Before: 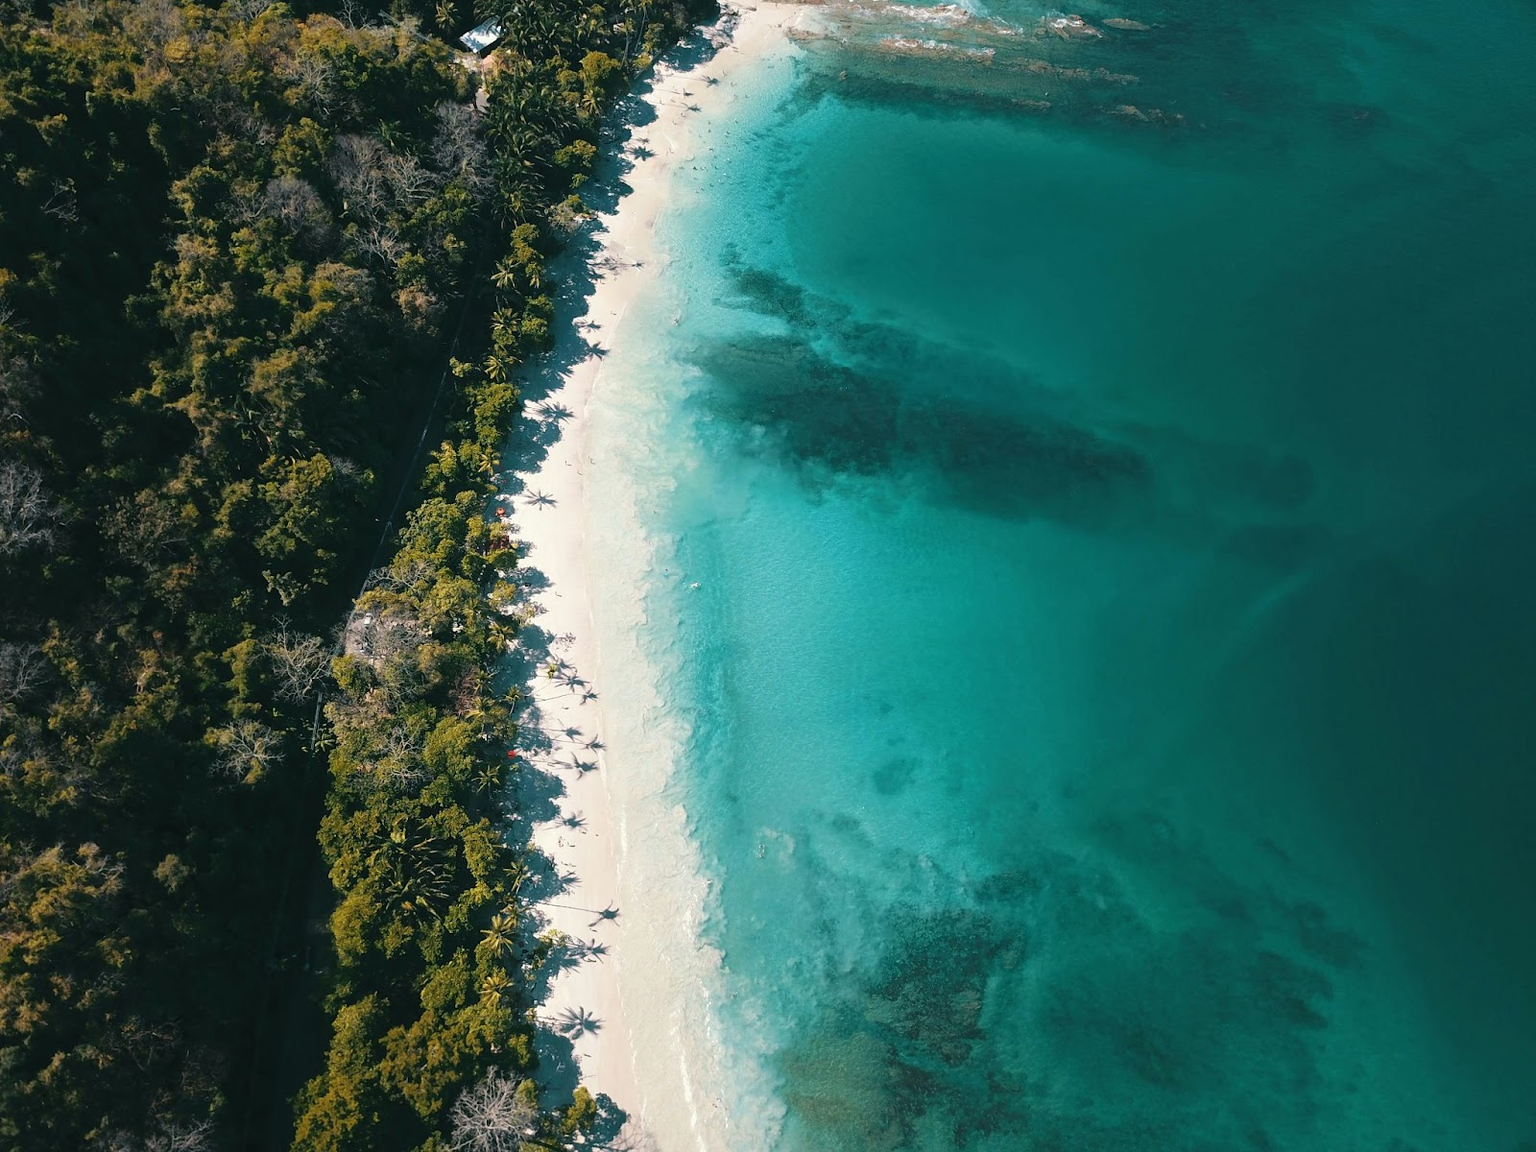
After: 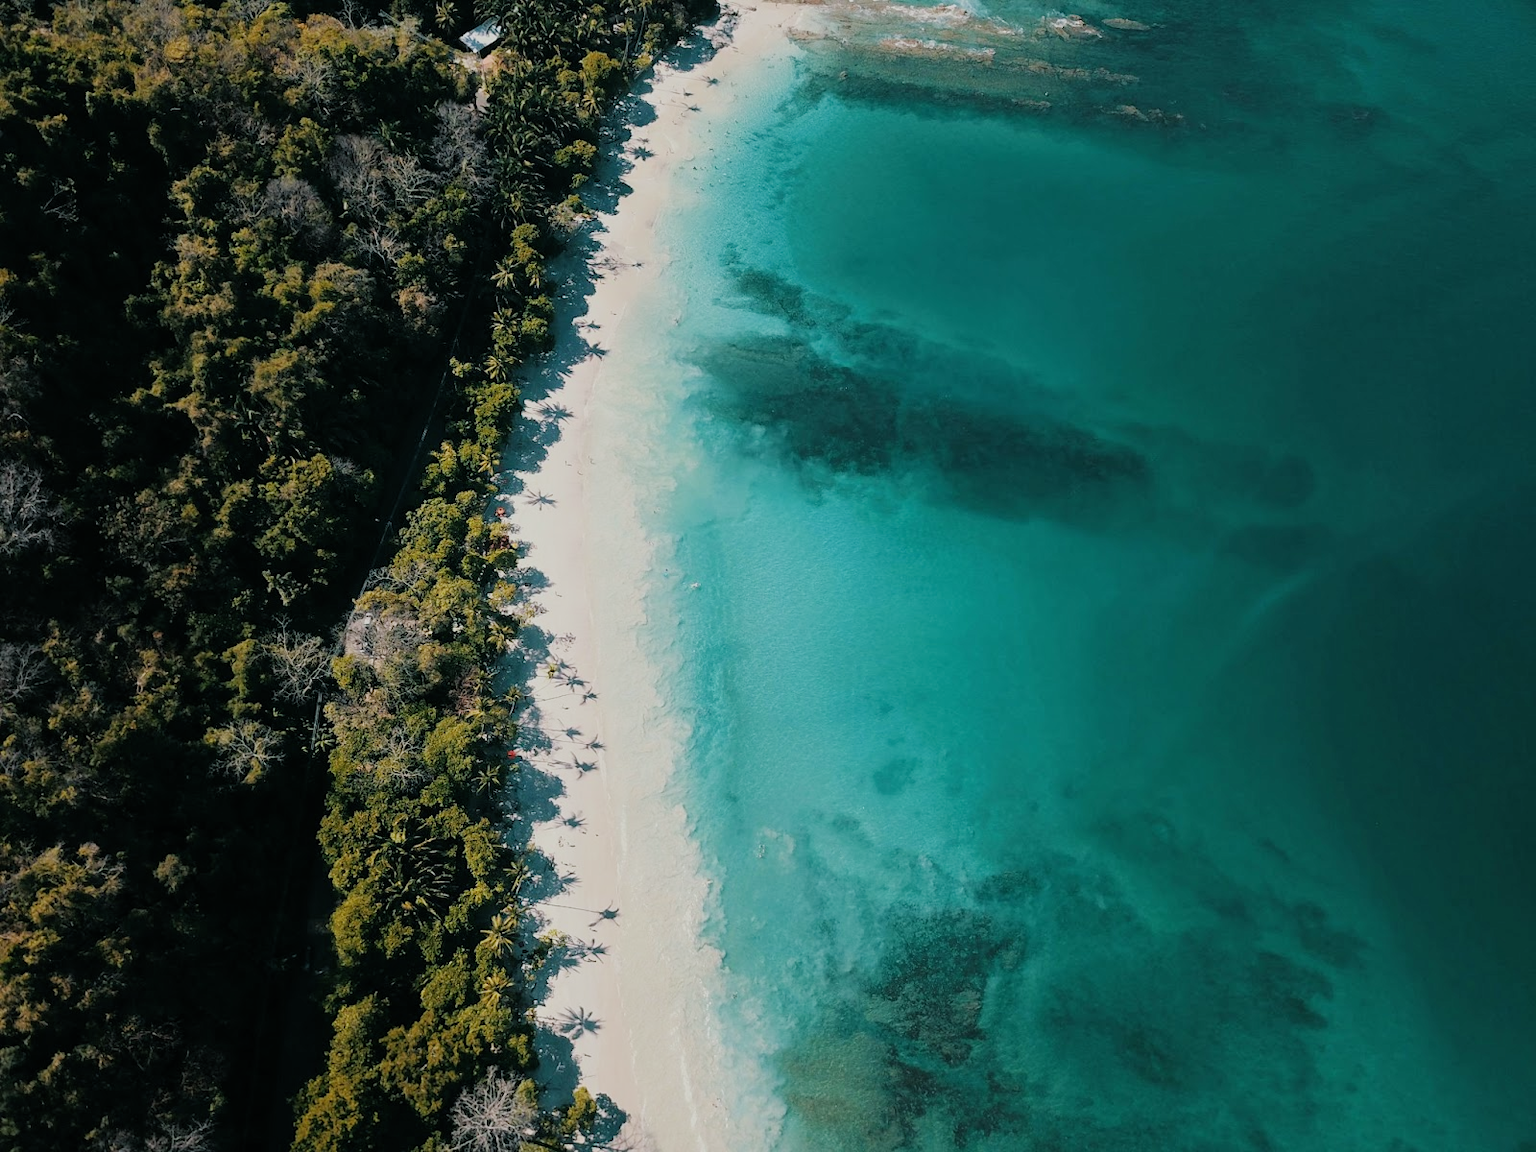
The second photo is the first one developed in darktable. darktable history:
filmic rgb: black relative exposure -6.68 EV, white relative exposure 4.56 EV, hardness 3.25
tone equalizer: on, module defaults
